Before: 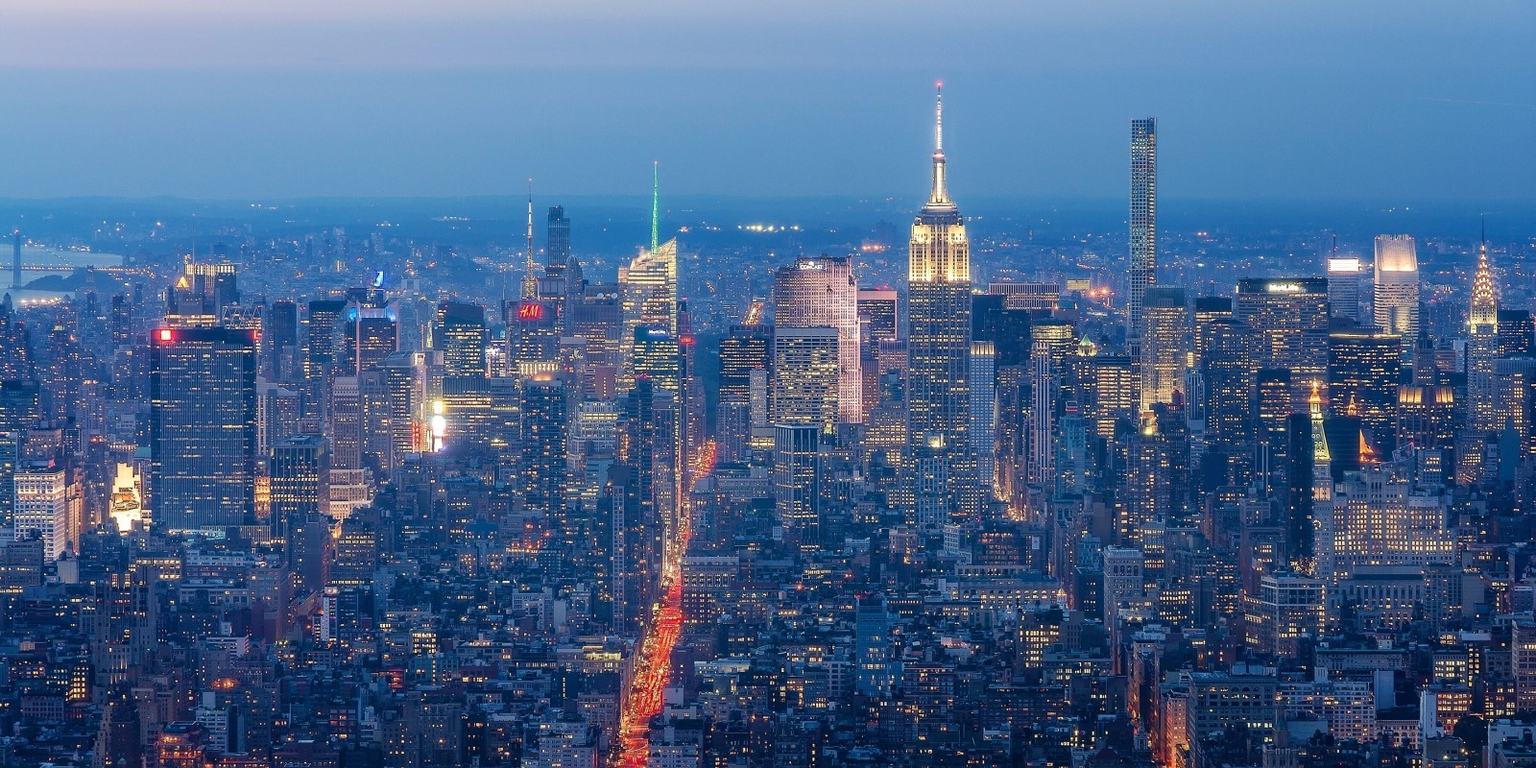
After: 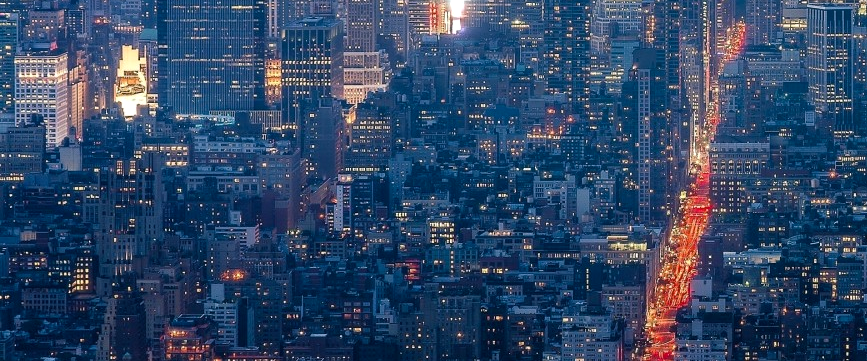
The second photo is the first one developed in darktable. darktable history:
contrast brightness saturation: saturation -0.058
crop and rotate: top 54.642%, right 45.783%, bottom 0.166%
color balance rgb: shadows lift › luminance -7.39%, shadows lift › chroma 2.212%, shadows lift › hue 165.29°, linear chroma grading › global chroma -15.421%, perceptual saturation grading › global saturation 31.106%, perceptual brilliance grading › global brilliance 3.263%
